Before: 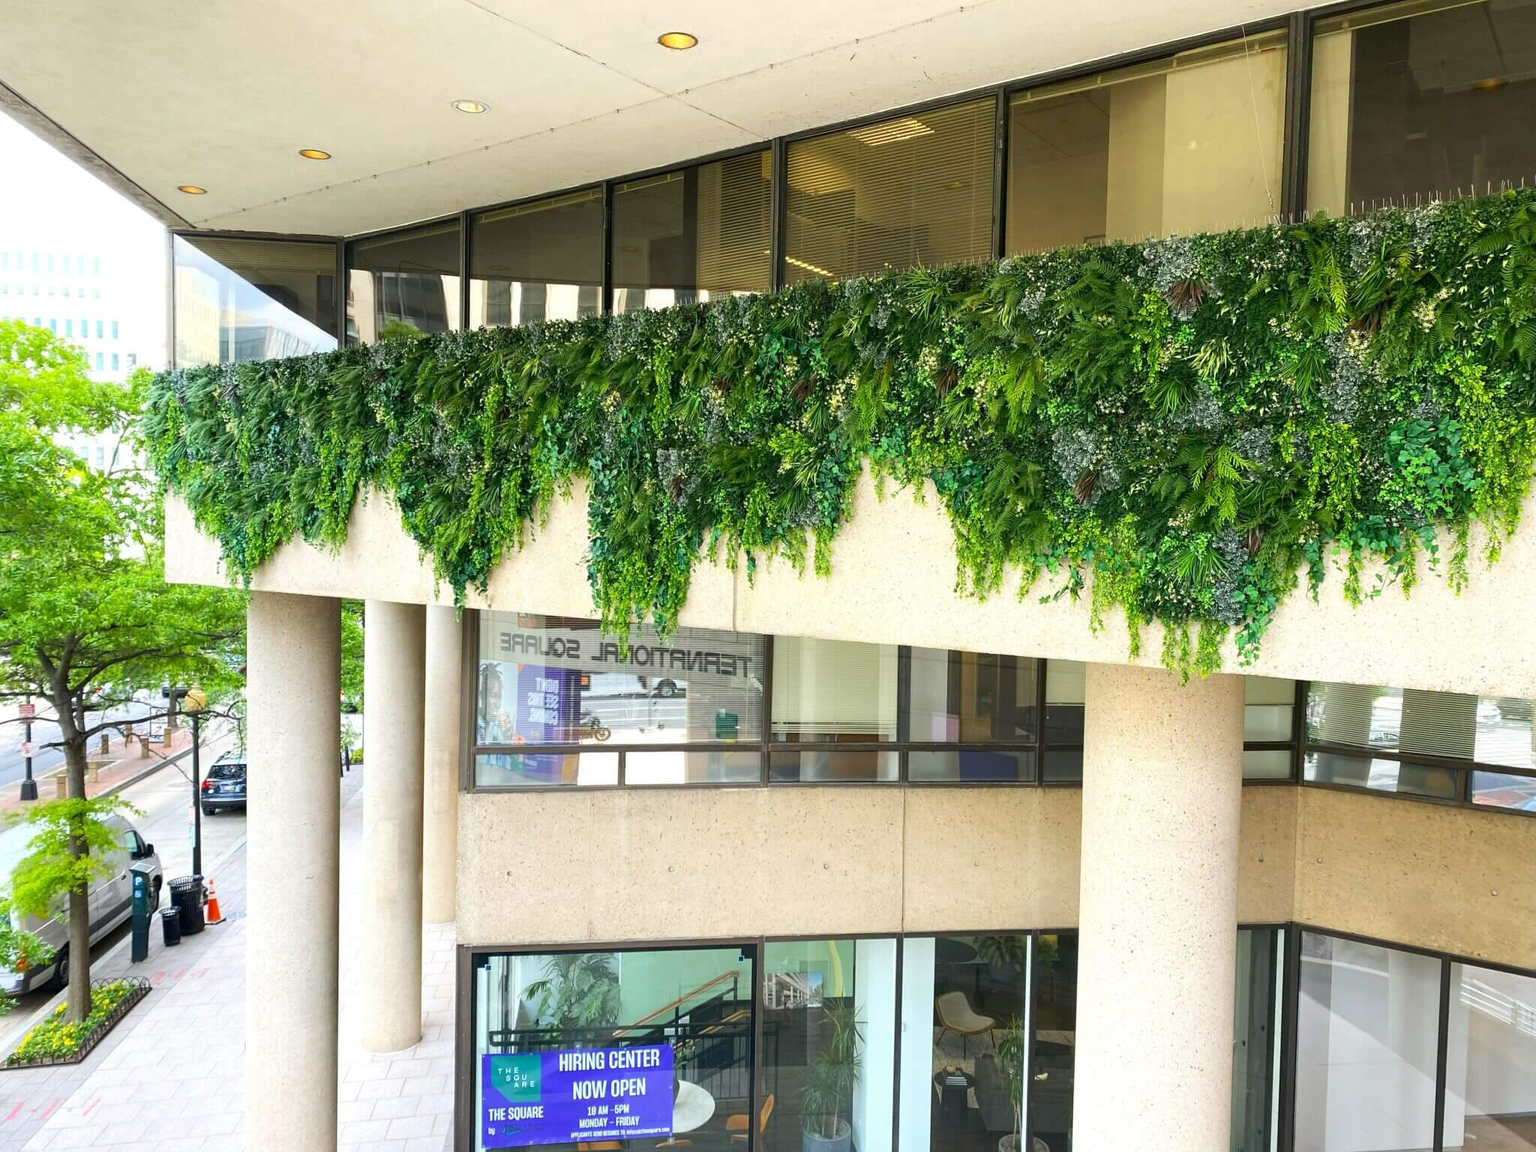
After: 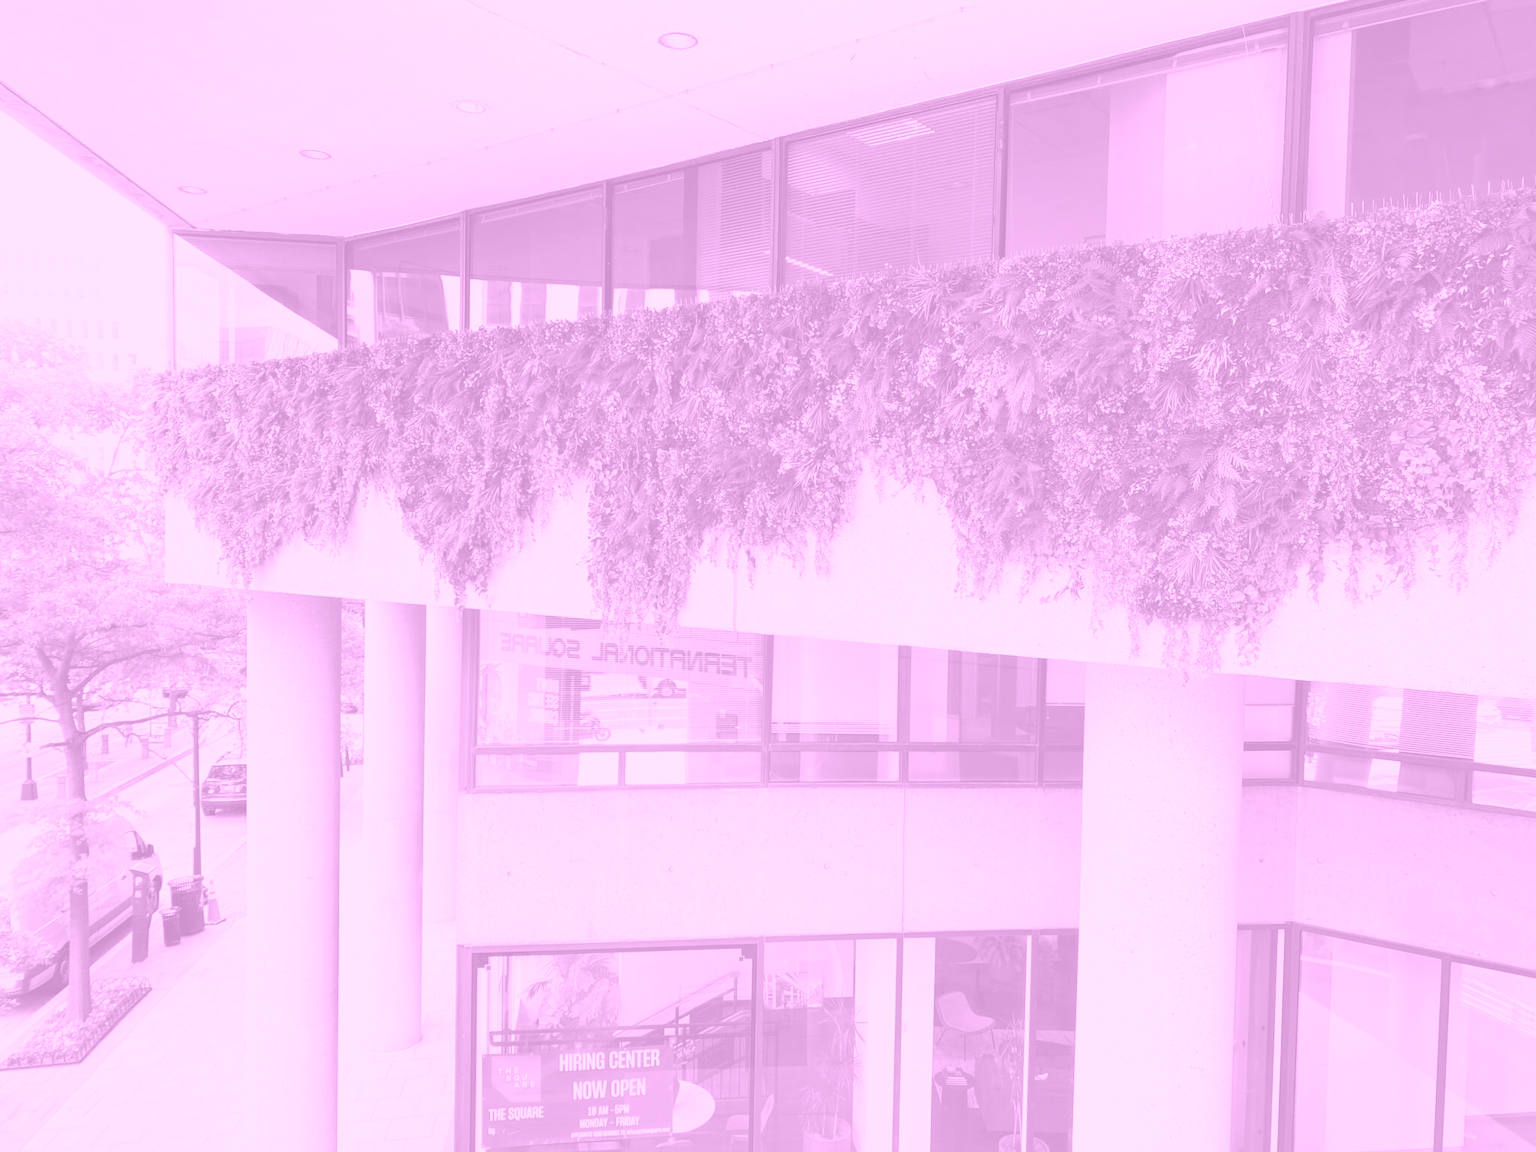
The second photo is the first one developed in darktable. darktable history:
colorize: hue 331.2°, saturation 69%, source mix 30.28%, lightness 69.02%, version 1
white balance: emerald 1
